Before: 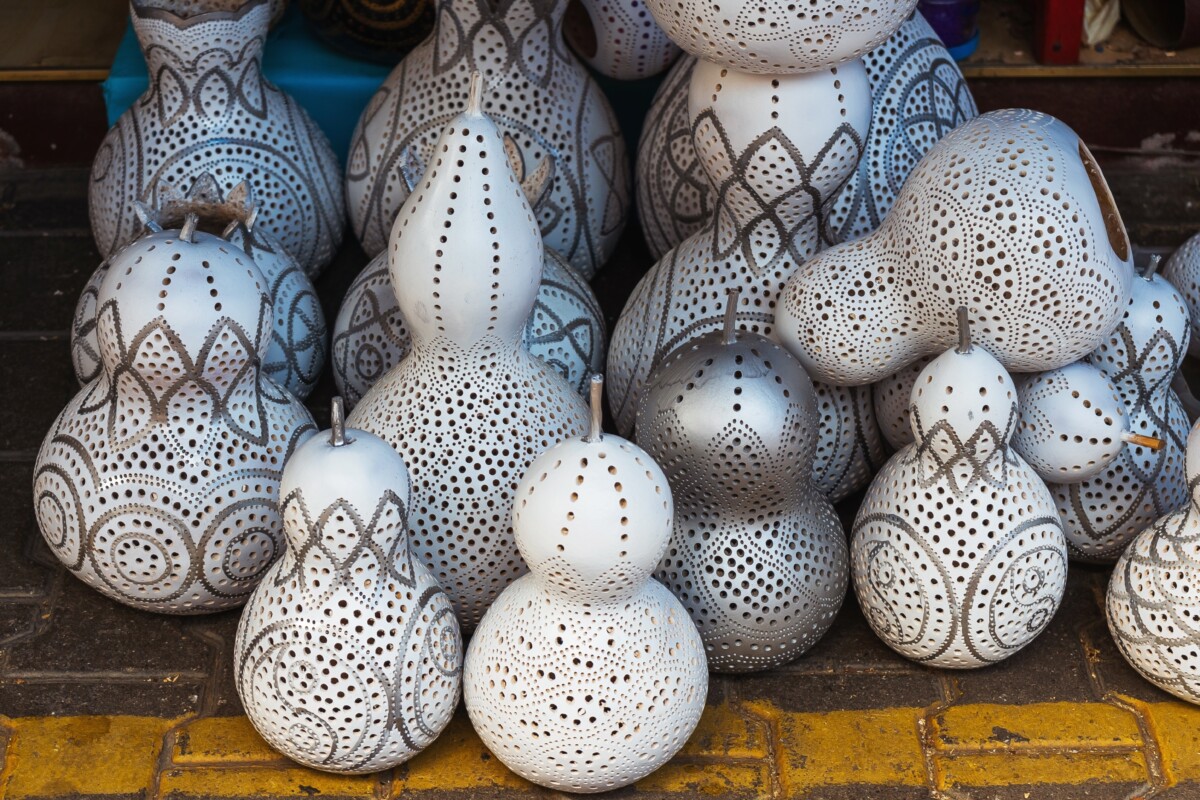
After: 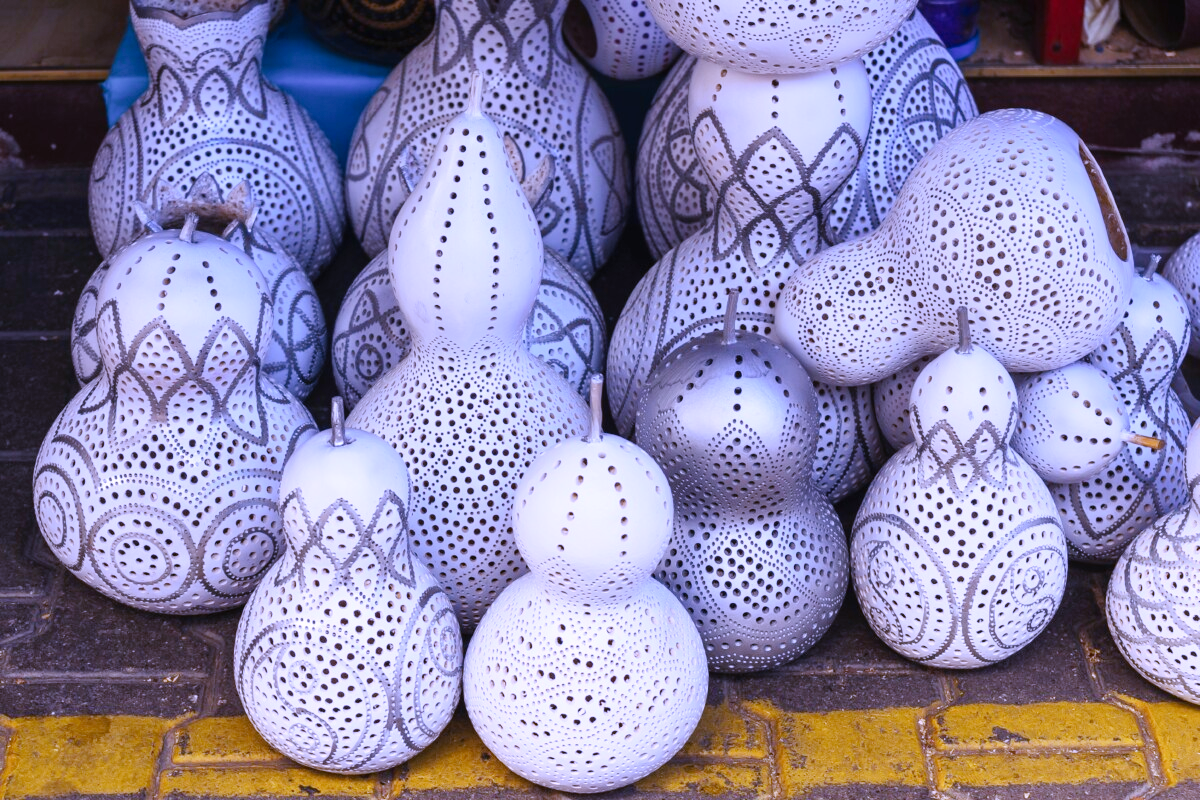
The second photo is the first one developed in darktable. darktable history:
white balance: red 0.98, blue 1.61
tone curve: curves: ch0 [(0, 0) (0.003, 0.004) (0.011, 0.015) (0.025, 0.033) (0.044, 0.058) (0.069, 0.091) (0.1, 0.131) (0.136, 0.179) (0.177, 0.233) (0.224, 0.295) (0.277, 0.364) (0.335, 0.434) (0.399, 0.51) (0.468, 0.583) (0.543, 0.654) (0.623, 0.724) (0.709, 0.789) (0.801, 0.852) (0.898, 0.924) (1, 1)], preserve colors none
